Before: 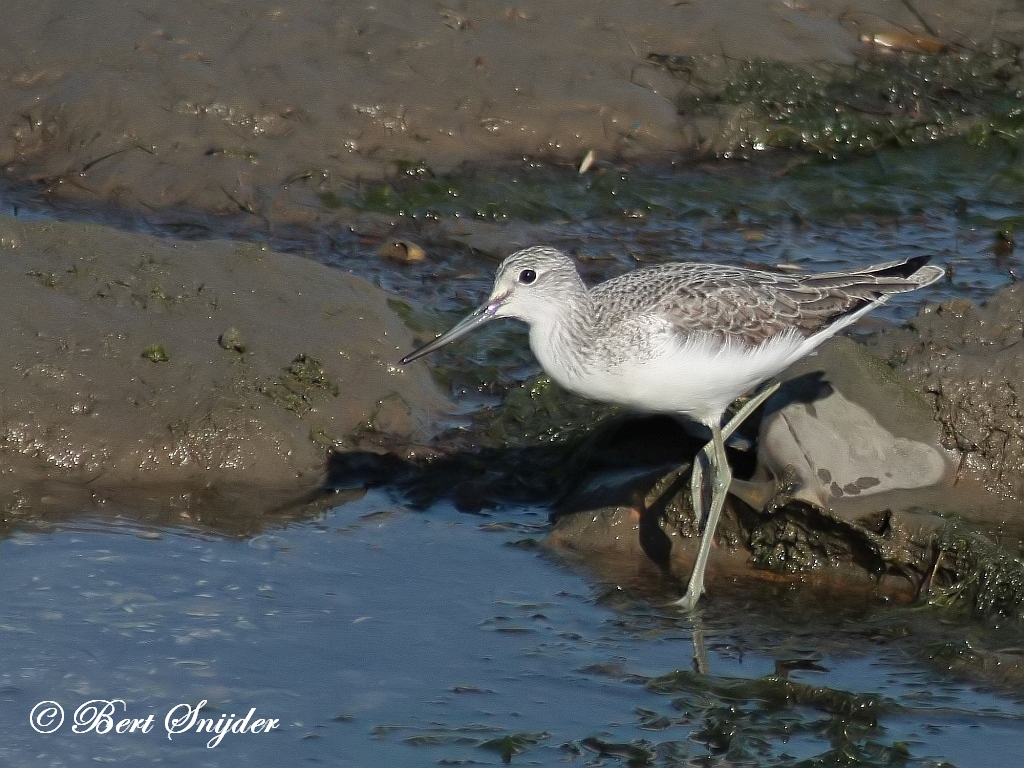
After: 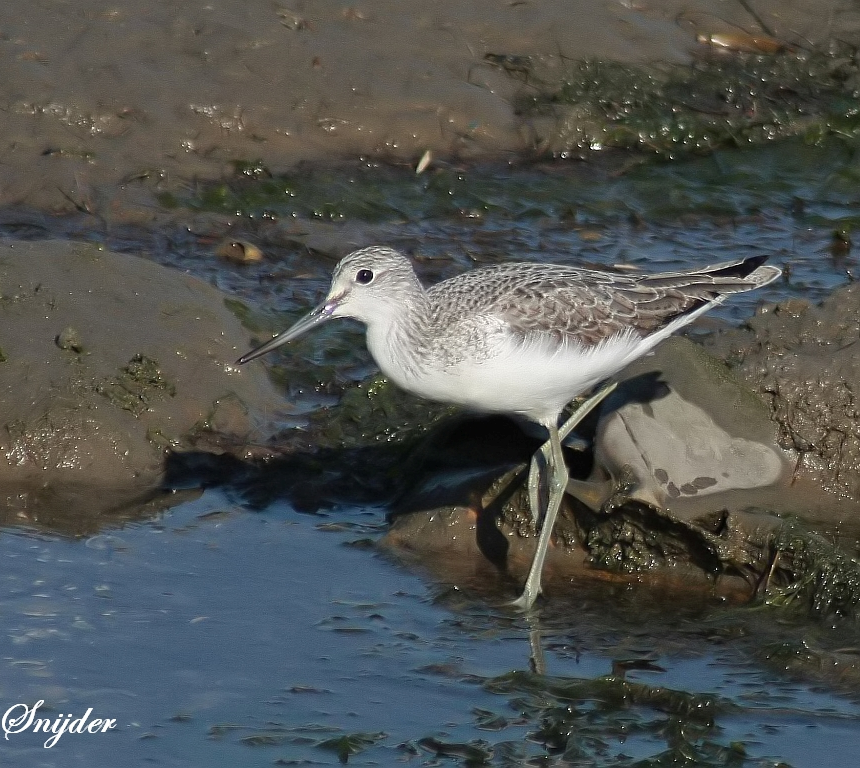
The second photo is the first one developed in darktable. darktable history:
crop: left 15.946%
